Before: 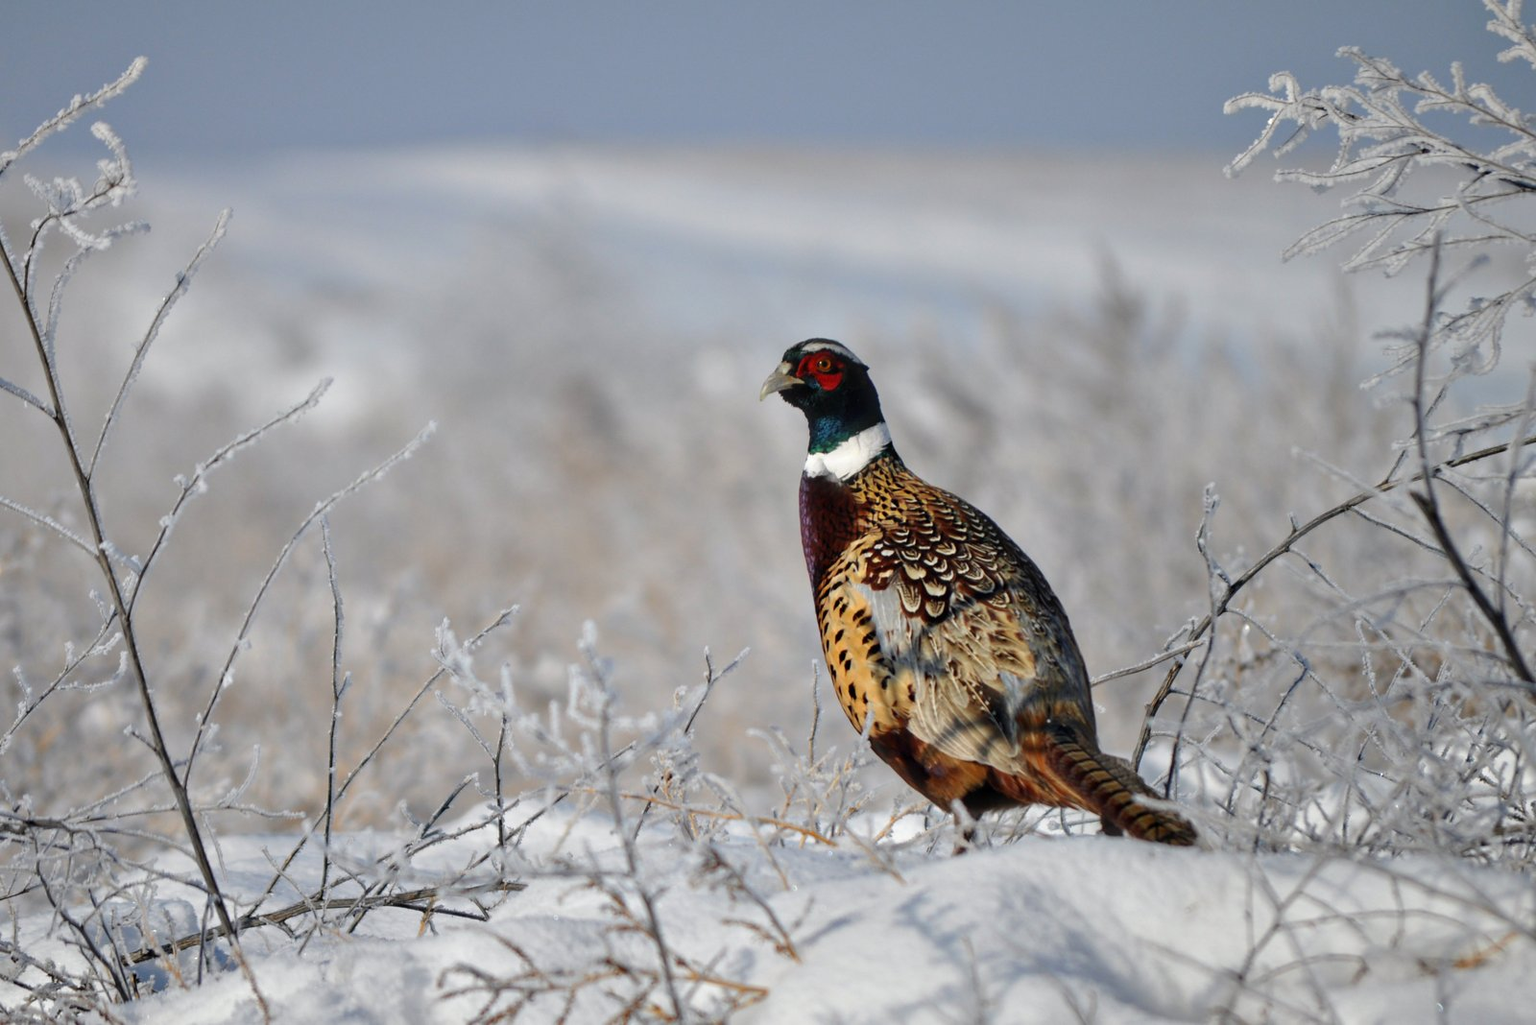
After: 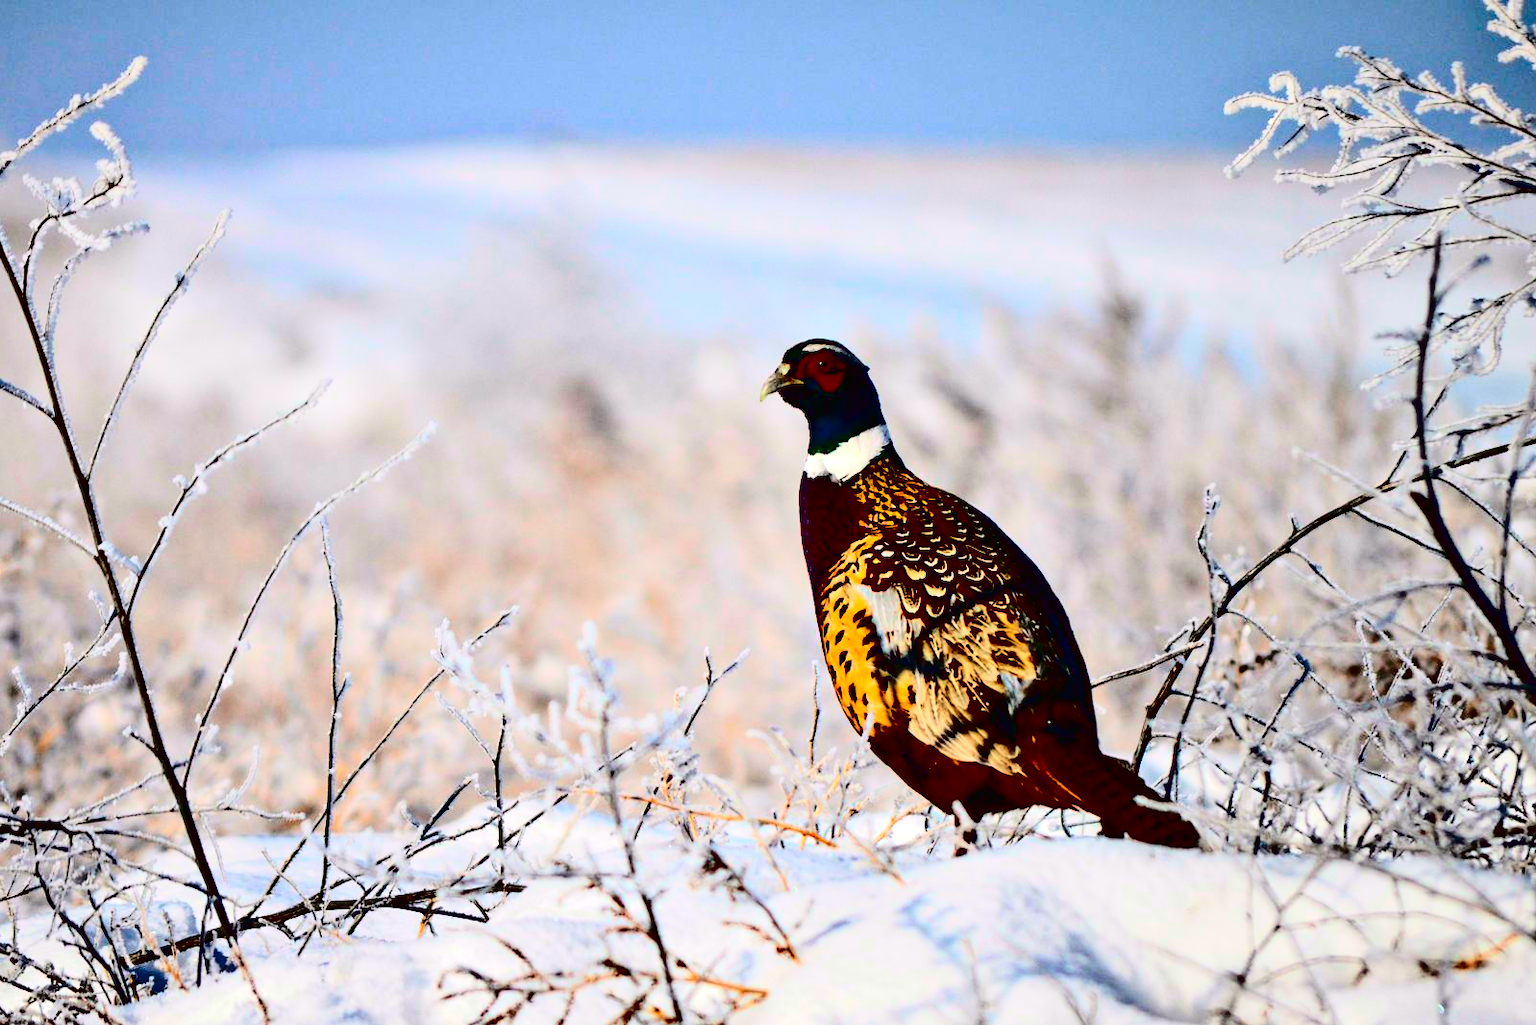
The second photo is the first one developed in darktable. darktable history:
contrast brightness saturation: contrast 0.775, brightness -0.992, saturation 0.988
crop: left 0.08%
tone curve: curves: ch0 [(0, 0.013) (0.175, 0.11) (0.337, 0.304) (0.498, 0.485) (0.78, 0.742) (0.993, 0.954)]; ch1 [(0, 0) (0.294, 0.184) (0.359, 0.34) (0.362, 0.35) (0.43, 0.41) (0.469, 0.463) (0.495, 0.502) (0.54, 0.563) (0.612, 0.641) (1, 1)]; ch2 [(0, 0) (0.44, 0.437) (0.495, 0.502) (0.524, 0.534) (0.557, 0.56) (0.634, 0.654) (0.728, 0.722) (1, 1)], color space Lab, independent channels, preserve colors none
base curve: curves: ch0 [(0, 0) (0.303, 0.277) (1, 1)], preserve colors none
exposure: exposure 0.602 EV, compensate highlight preservation false
